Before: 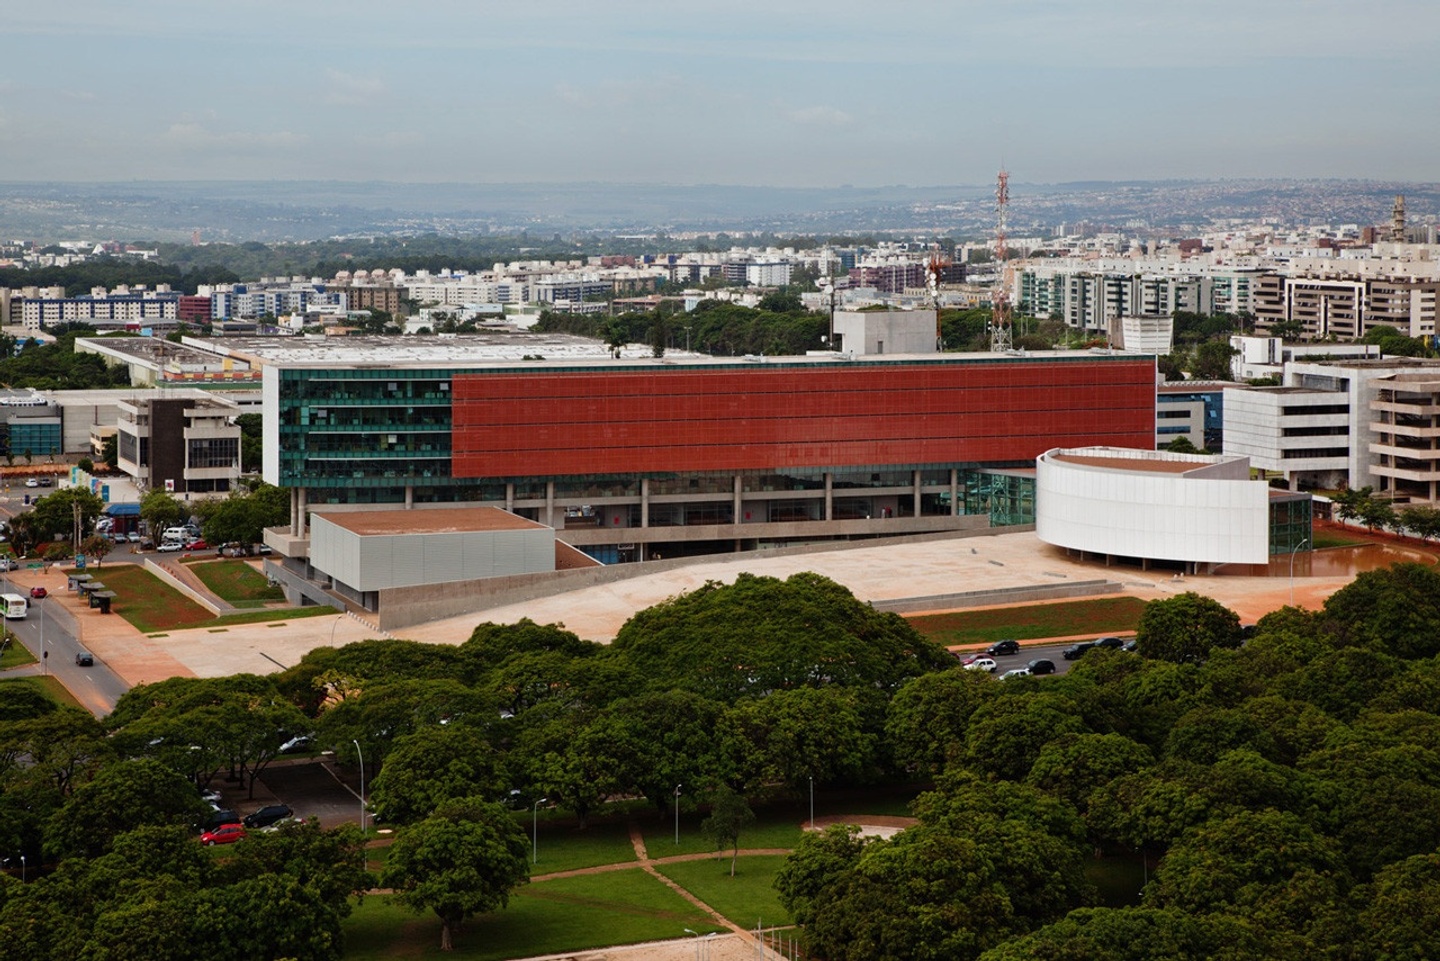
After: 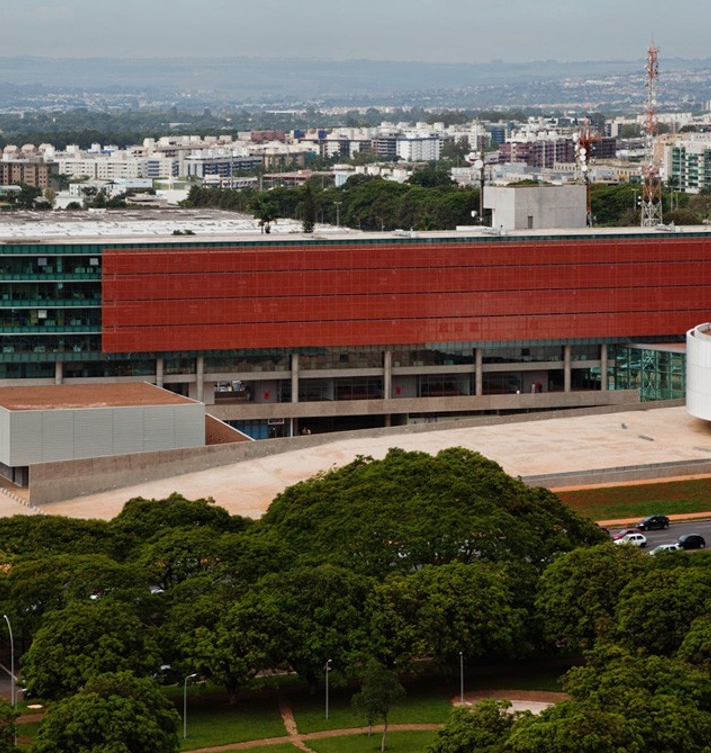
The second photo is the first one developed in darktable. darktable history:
crop and rotate: angle 0.022°, left 24.352%, top 13.059%, right 26.183%, bottom 8.477%
